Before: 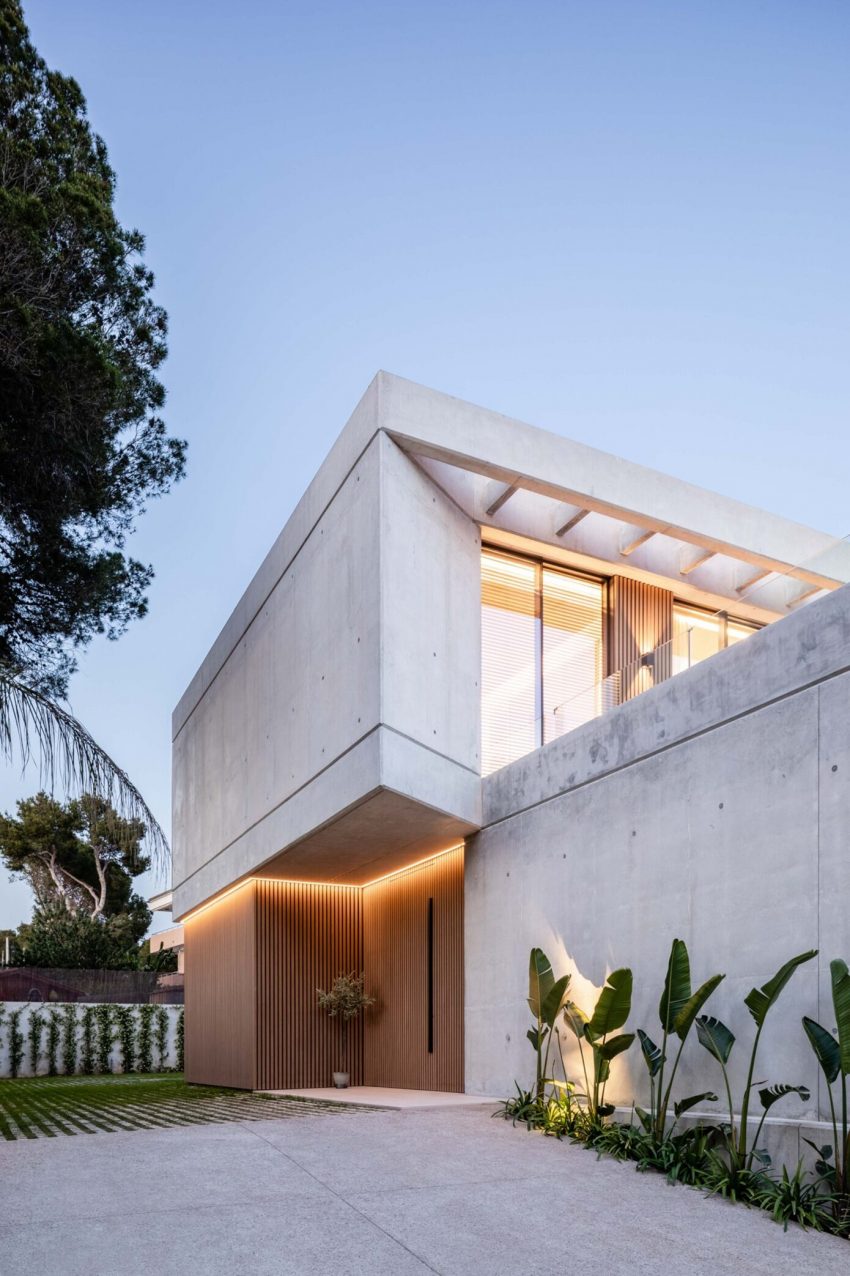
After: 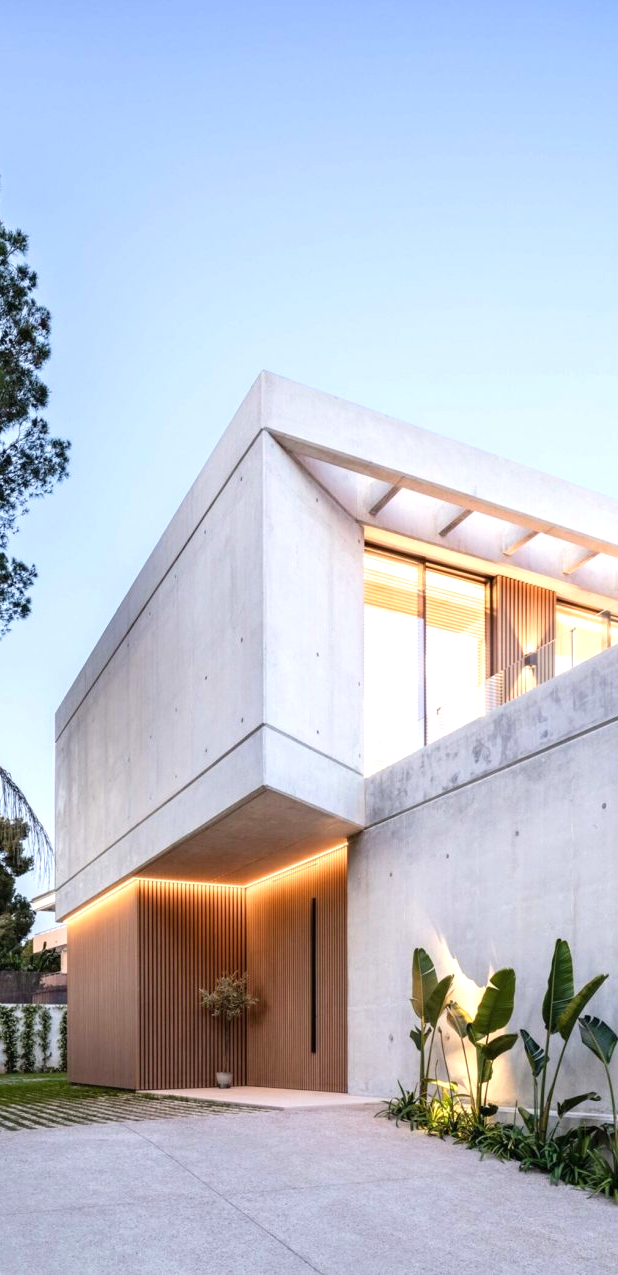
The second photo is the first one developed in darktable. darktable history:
exposure: black level correction 0, exposure 0.5 EV, compensate exposure bias true, compensate highlight preservation false
crop: left 13.817%, top 0%, right 13.443%
local contrast: mode bilateral grid, contrast 100, coarseness 100, detail 90%, midtone range 0.2
